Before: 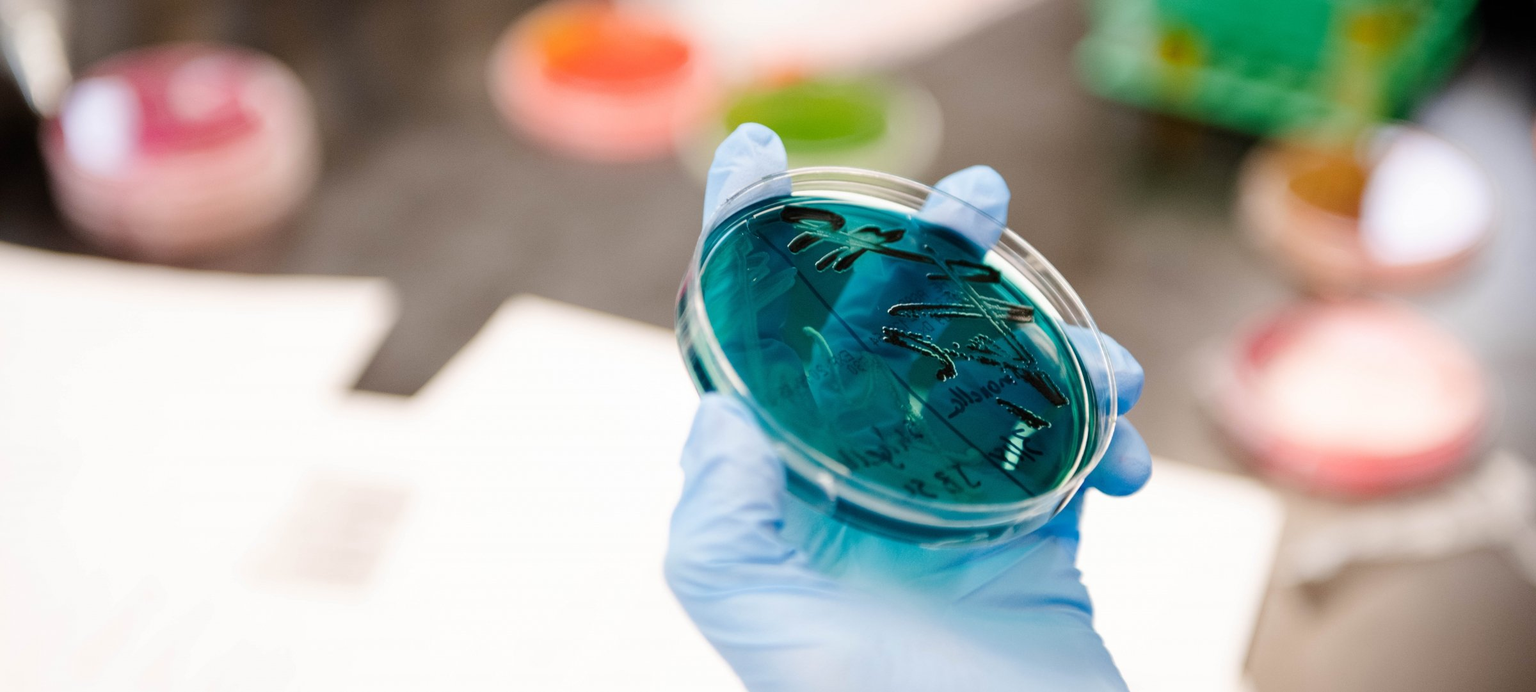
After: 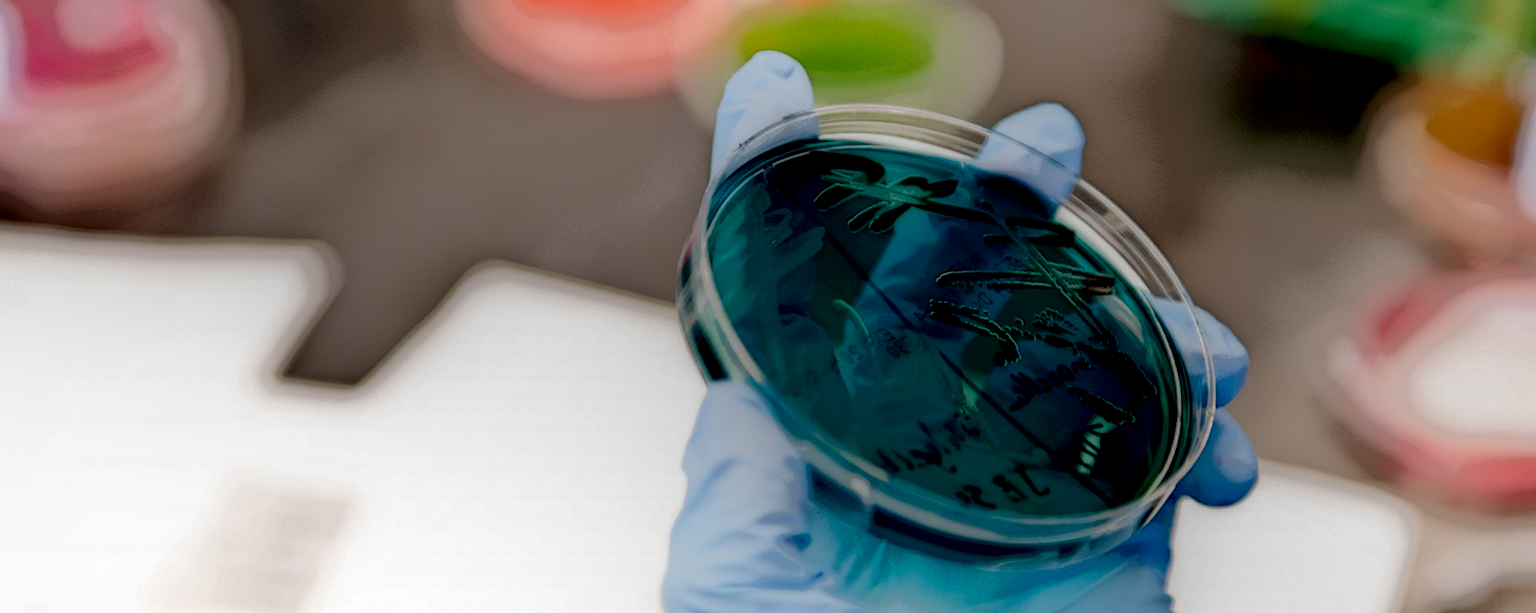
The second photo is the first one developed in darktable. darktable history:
local contrast: highlights 0%, shadows 198%, detail 164%, midtone range 0.001
crop: left 7.856%, top 11.836%, right 10.12%, bottom 15.387%
